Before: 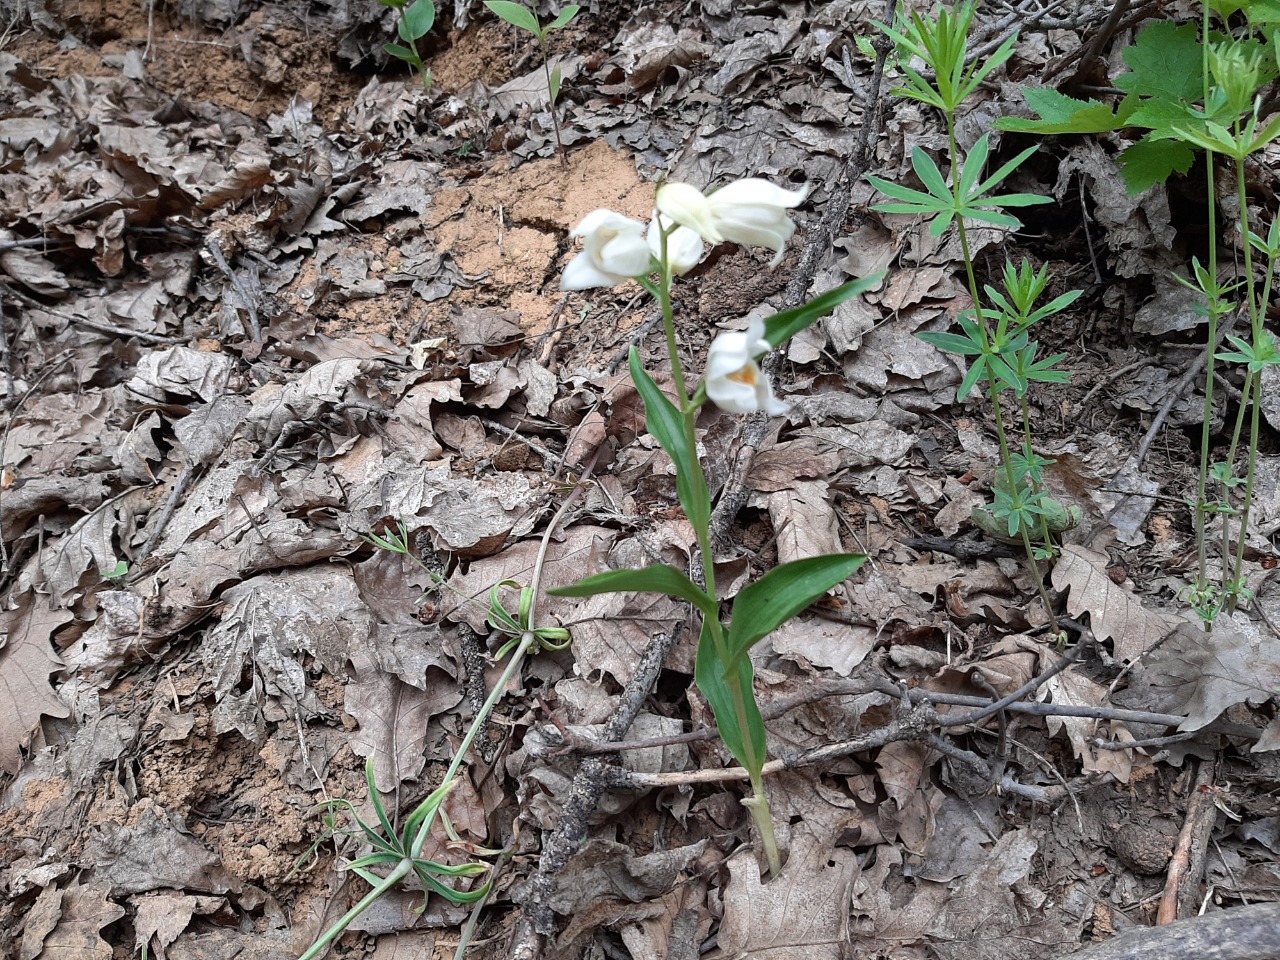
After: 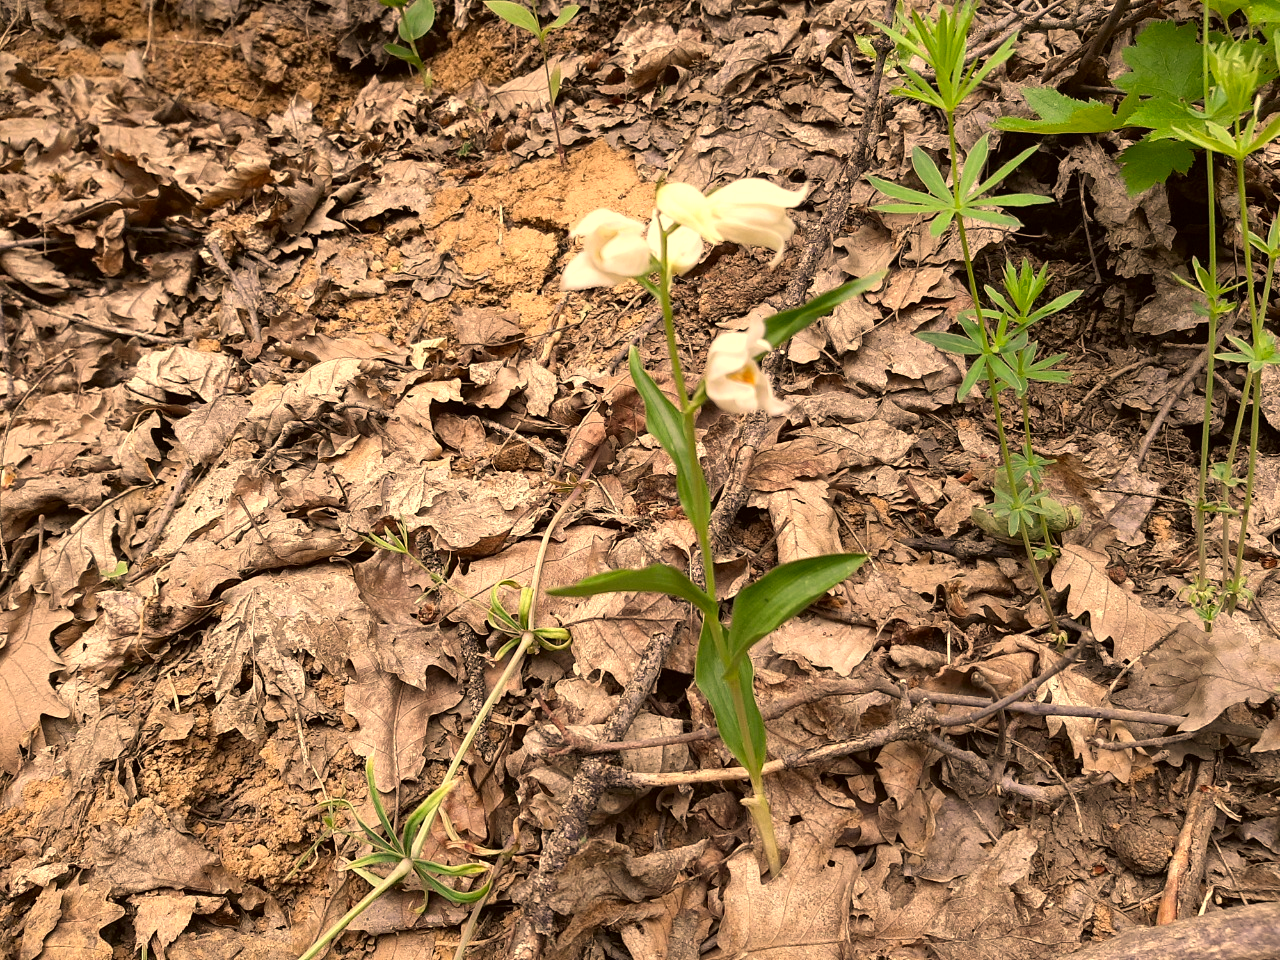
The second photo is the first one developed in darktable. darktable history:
color correction: highlights a* 18.15, highlights b* 35.85, shadows a* 1.68, shadows b* 6.18, saturation 1.03
exposure: exposure 0.374 EV, compensate exposure bias true, compensate highlight preservation false
